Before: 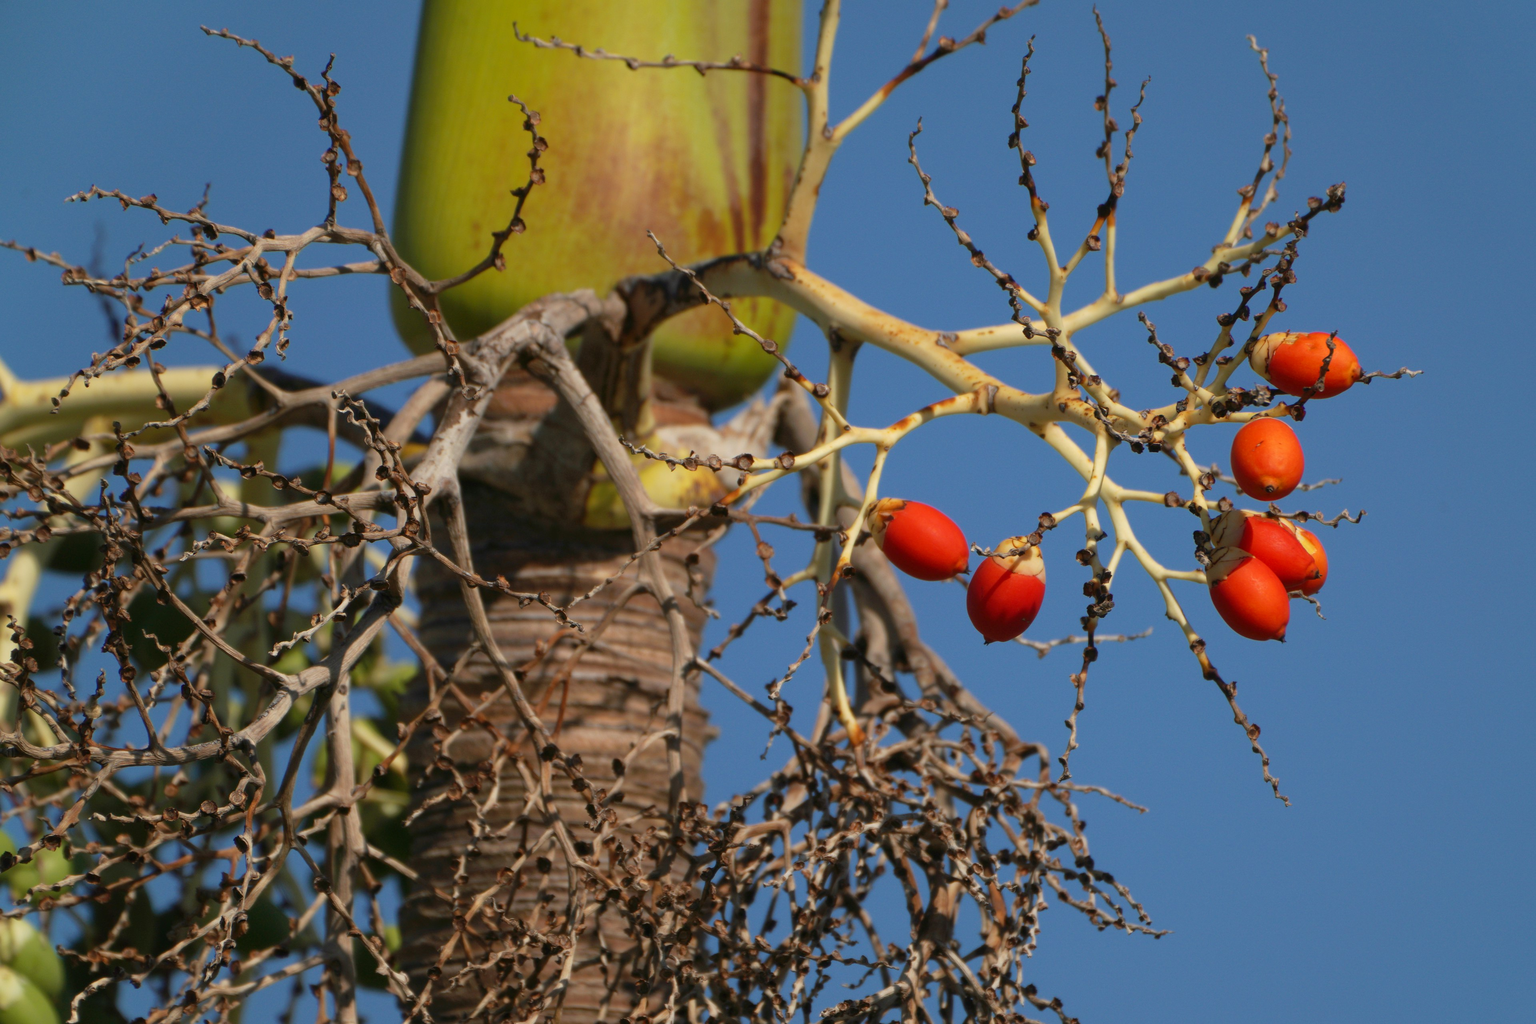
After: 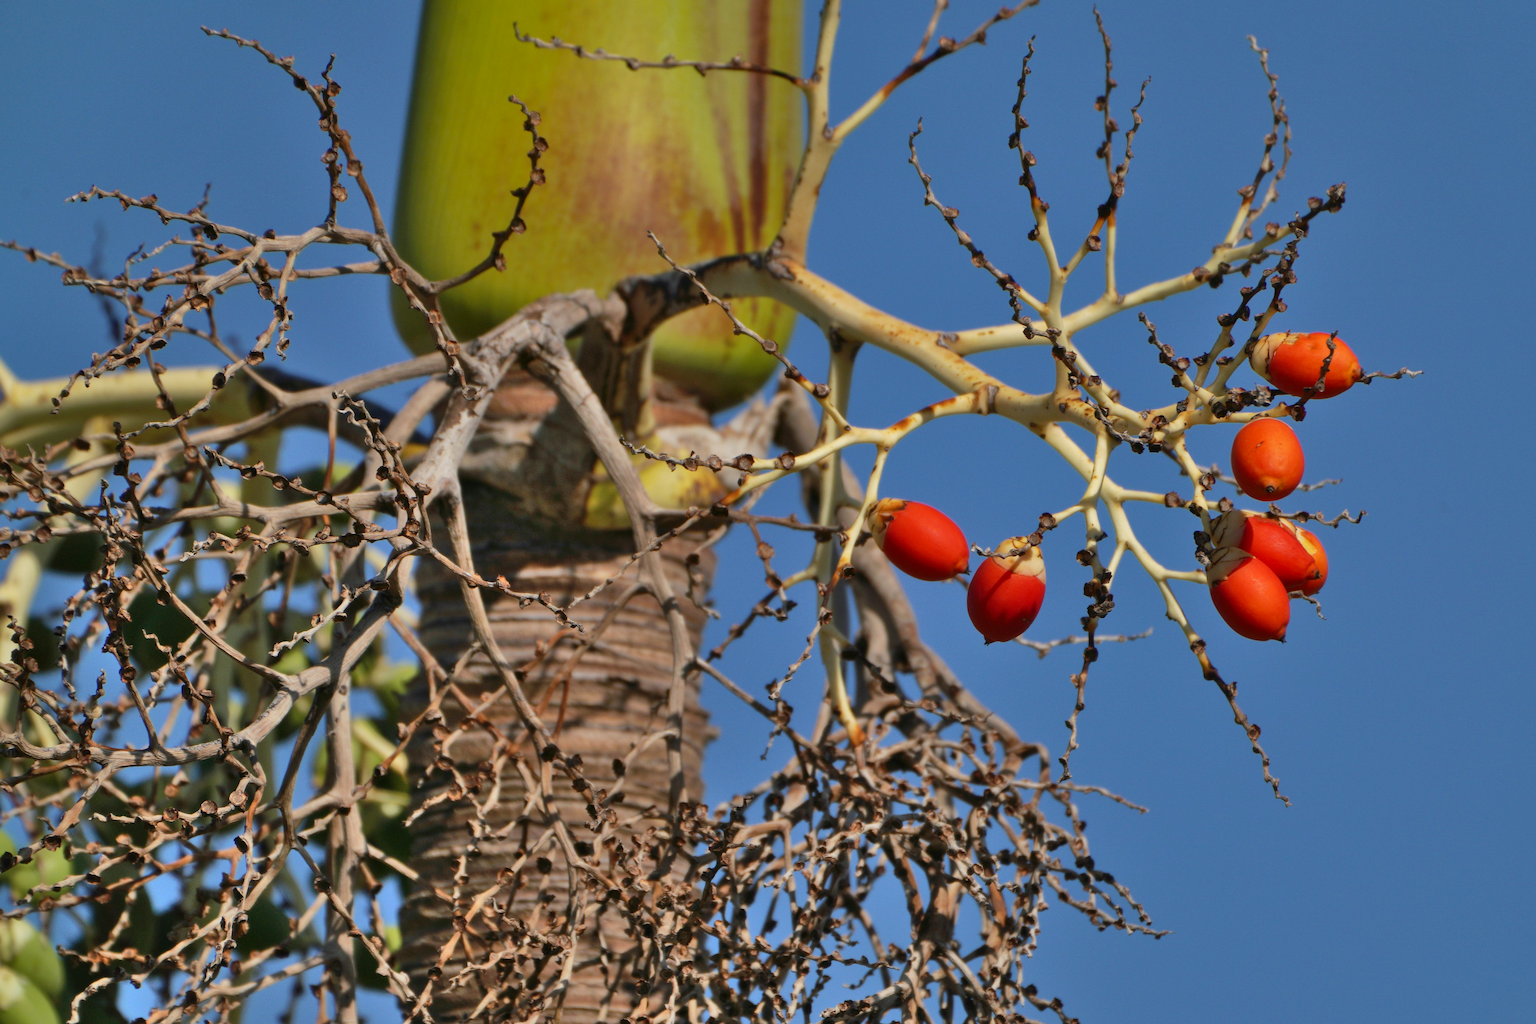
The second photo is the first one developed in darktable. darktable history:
white balance: red 0.983, blue 1.036
contrast brightness saturation: contrast 0.03, brightness -0.04
shadows and highlights: shadows 75, highlights -60.85, soften with gaussian
